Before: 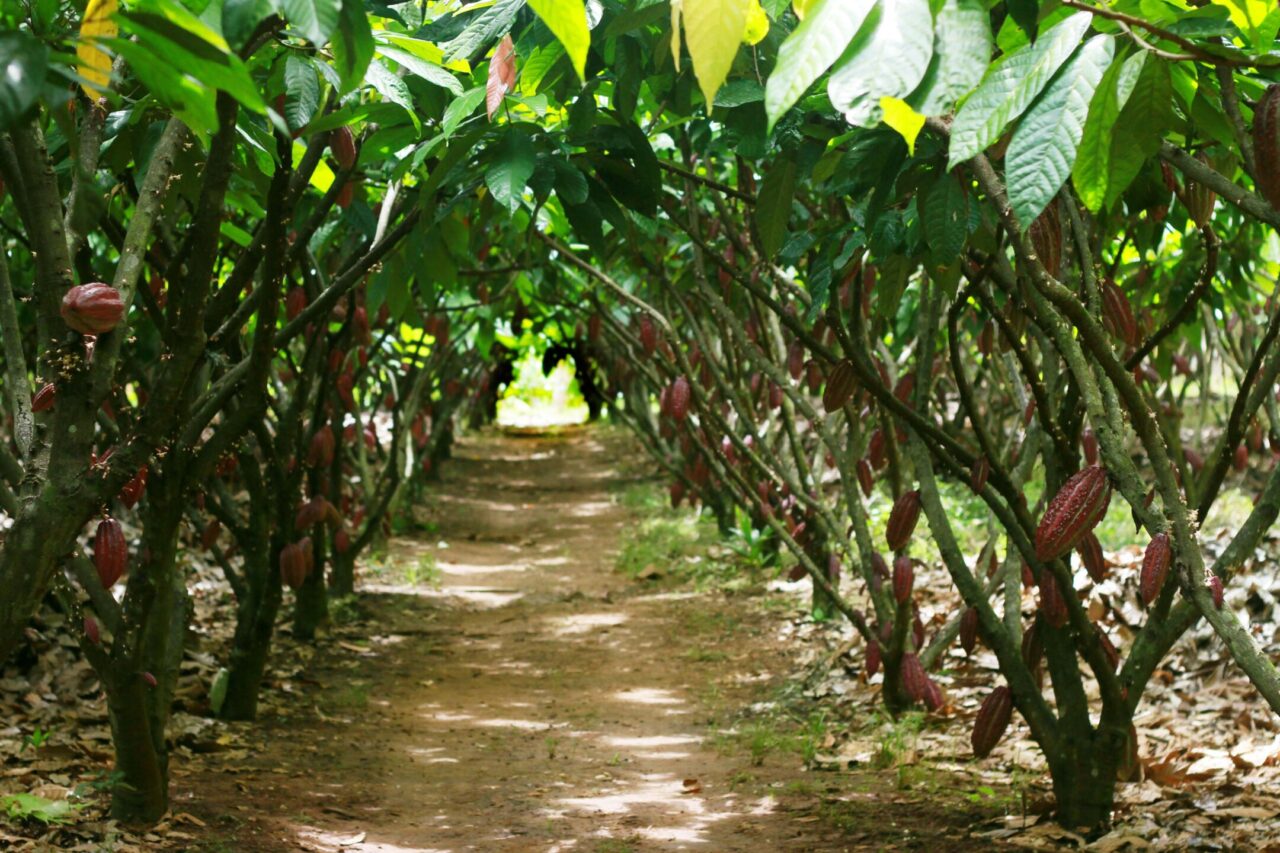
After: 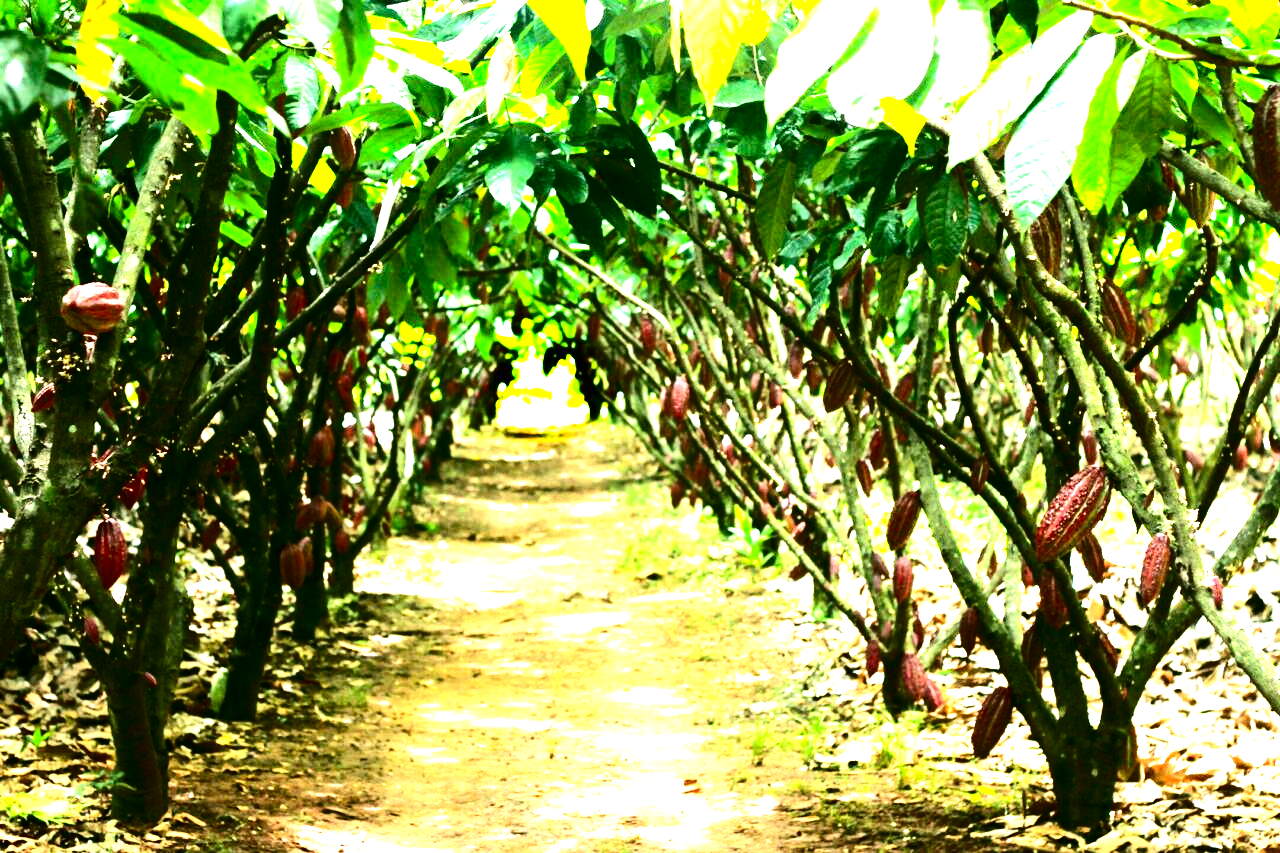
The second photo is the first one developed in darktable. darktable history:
exposure: exposure 1.995 EV, compensate highlight preservation false
tone equalizer: -8 EV -0.768 EV, -7 EV -0.698 EV, -6 EV -0.6 EV, -5 EV -0.376 EV, -3 EV 0.393 EV, -2 EV 0.6 EV, -1 EV 0.698 EV, +0 EV 0.736 EV, edges refinement/feathering 500, mask exposure compensation -1.57 EV, preserve details no
contrast brightness saturation: contrast 0.244, brightness -0.243, saturation 0.145
